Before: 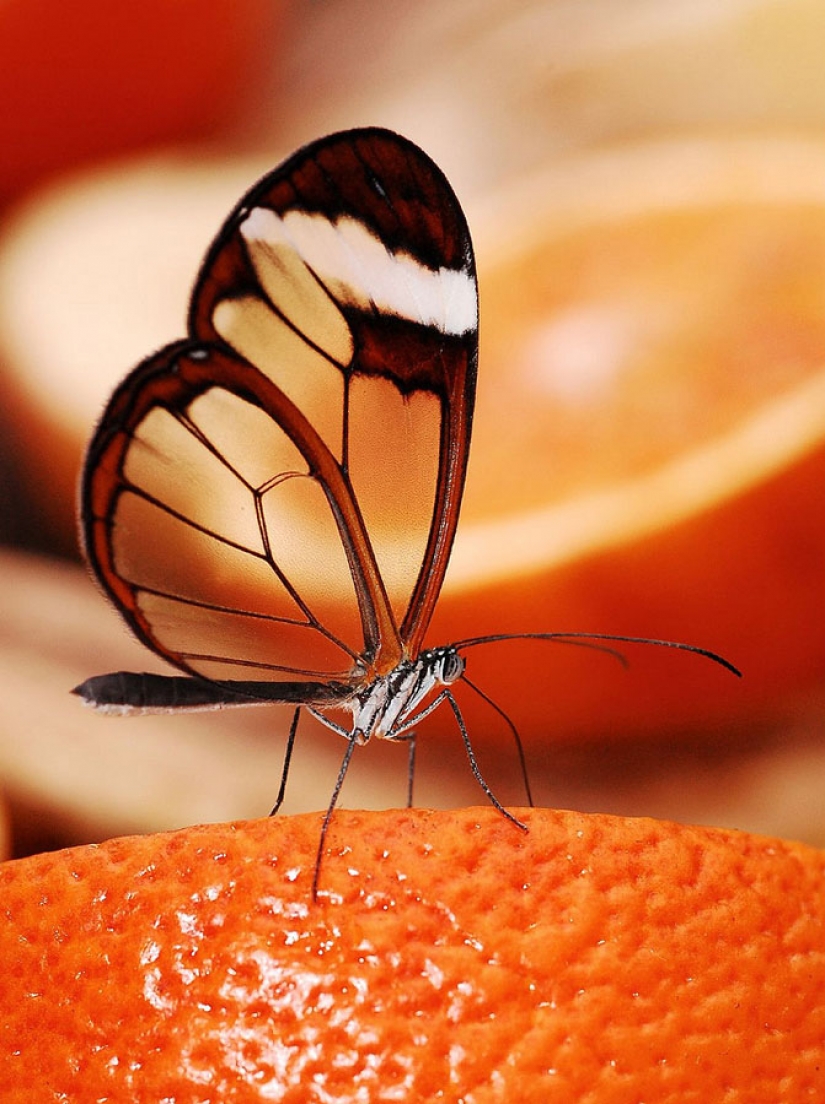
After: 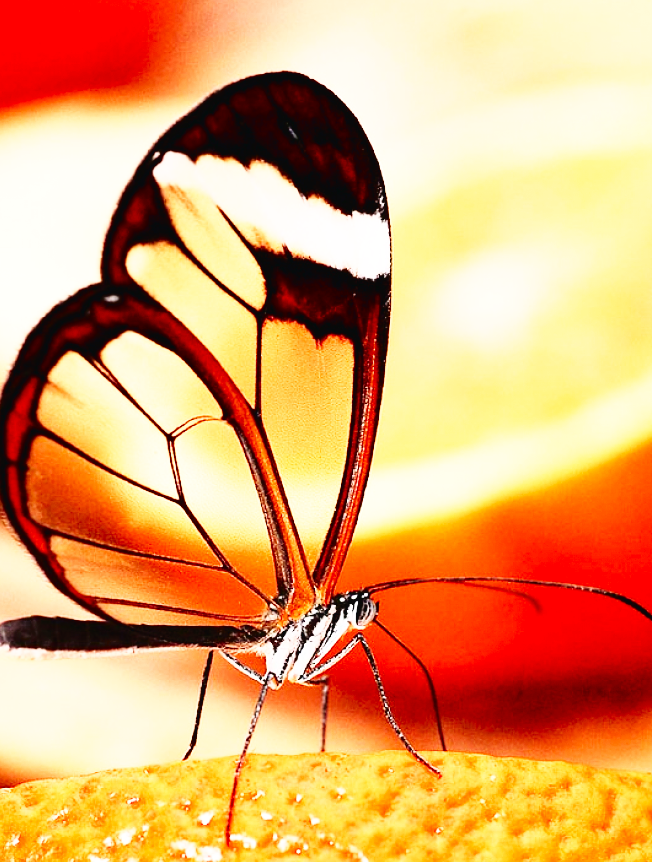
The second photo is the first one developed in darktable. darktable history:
tone curve: curves: ch0 [(0, 0) (0.003, 0.023) (0.011, 0.024) (0.025, 0.028) (0.044, 0.035) (0.069, 0.043) (0.1, 0.052) (0.136, 0.063) (0.177, 0.094) (0.224, 0.145) (0.277, 0.209) (0.335, 0.281) (0.399, 0.364) (0.468, 0.453) (0.543, 0.553) (0.623, 0.66) (0.709, 0.767) (0.801, 0.88) (0.898, 0.968) (1, 1)], color space Lab, independent channels
crop and rotate: left 10.552%, top 5.138%, right 10.373%, bottom 16.781%
base curve: curves: ch0 [(0, 0.003) (0.001, 0.002) (0.006, 0.004) (0.02, 0.022) (0.048, 0.086) (0.094, 0.234) (0.162, 0.431) (0.258, 0.629) (0.385, 0.8) (0.548, 0.918) (0.751, 0.988) (1, 1)], exposure shift 0.01, preserve colors none
